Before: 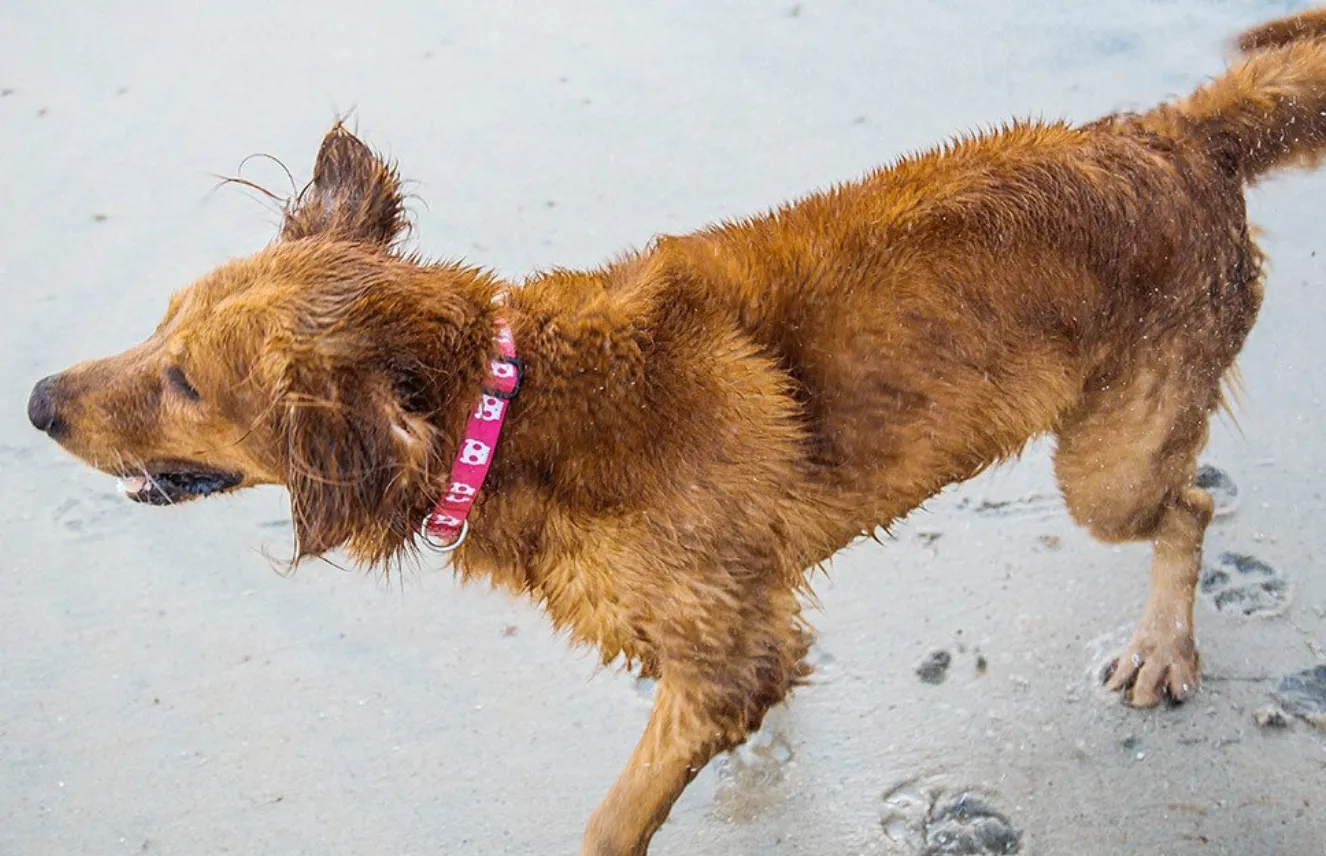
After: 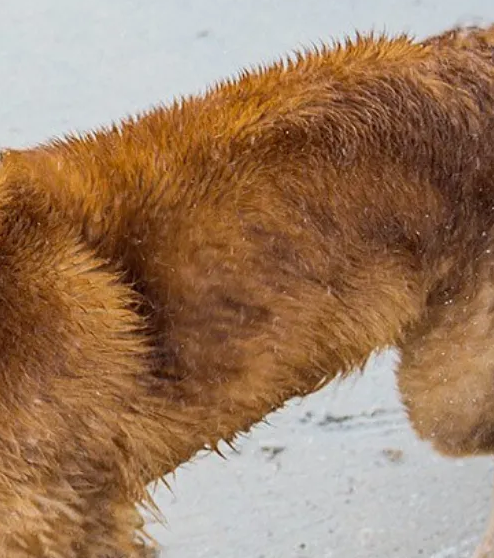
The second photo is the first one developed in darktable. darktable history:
crop and rotate: left 49.582%, top 10.088%, right 13.132%, bottom 24.711%
exposure: black level correction 0.001, exposure -0.124 EV, compensate highlight preservation false
